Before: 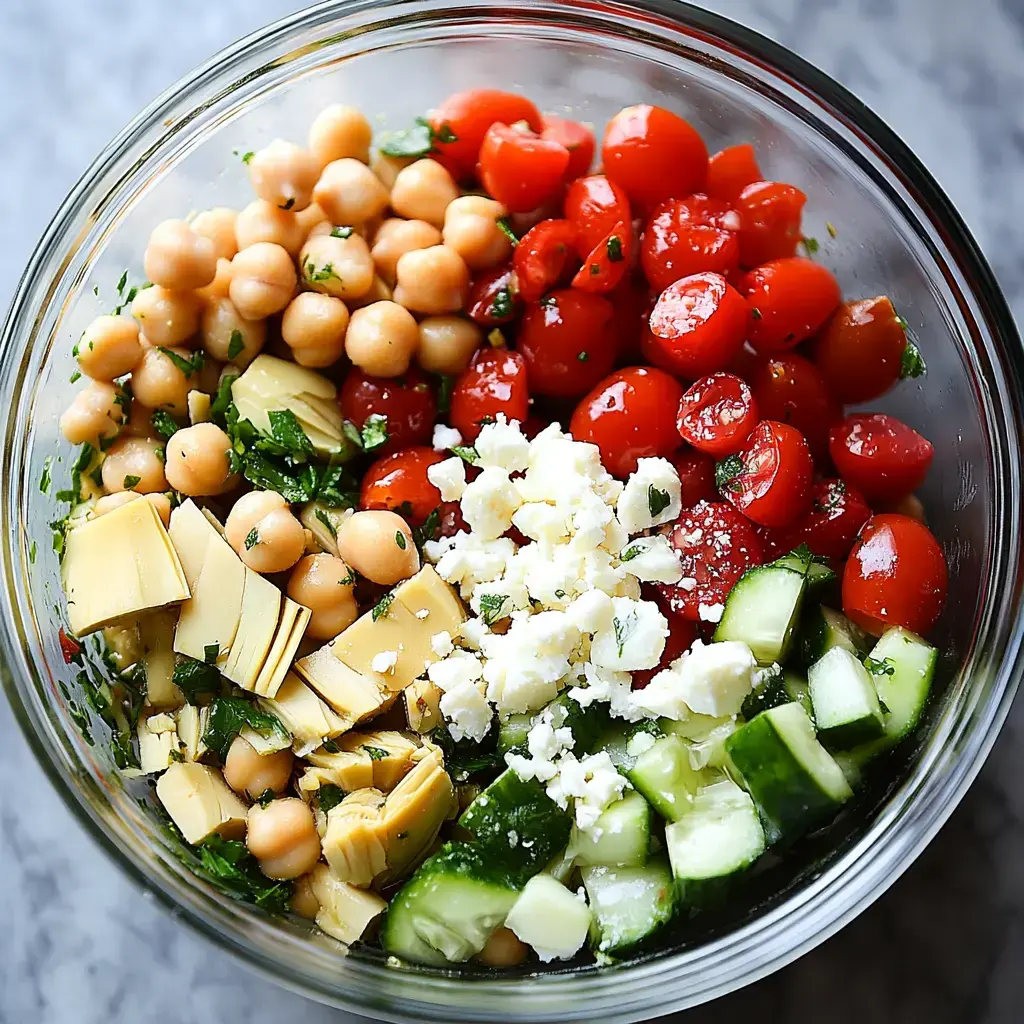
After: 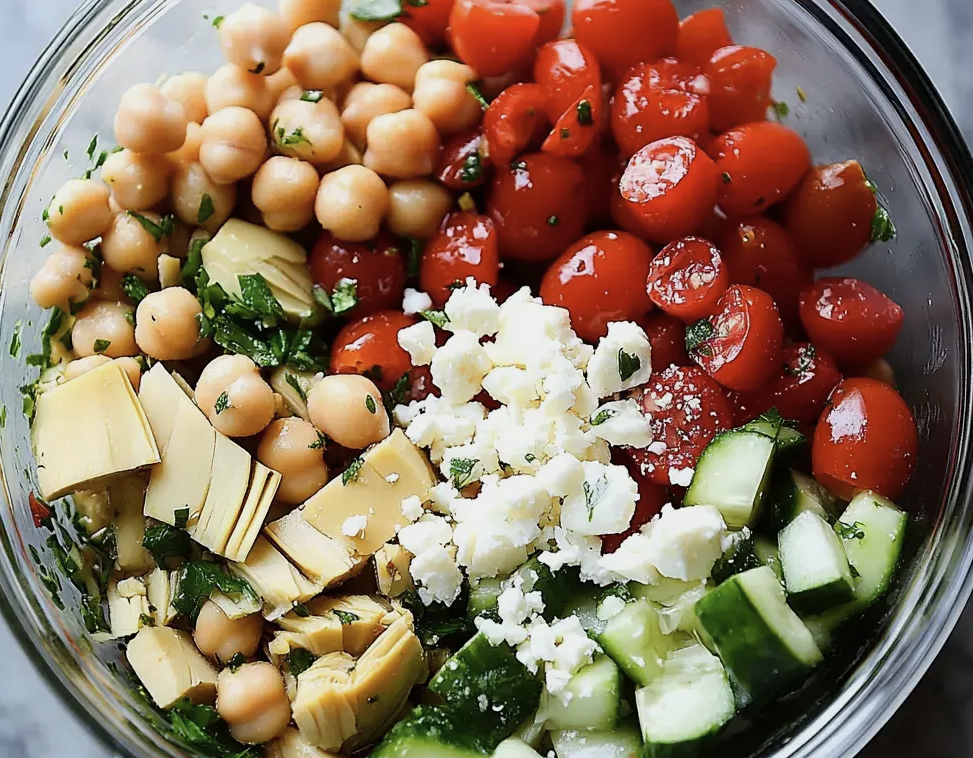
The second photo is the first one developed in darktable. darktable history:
exposure: exposure -0.21 EV, compensate highlight preservation false
color correction: saturation 0.85
crop and rotate: left 2.991%, top 13.302%, right 1.981%, bottom 12.636%
